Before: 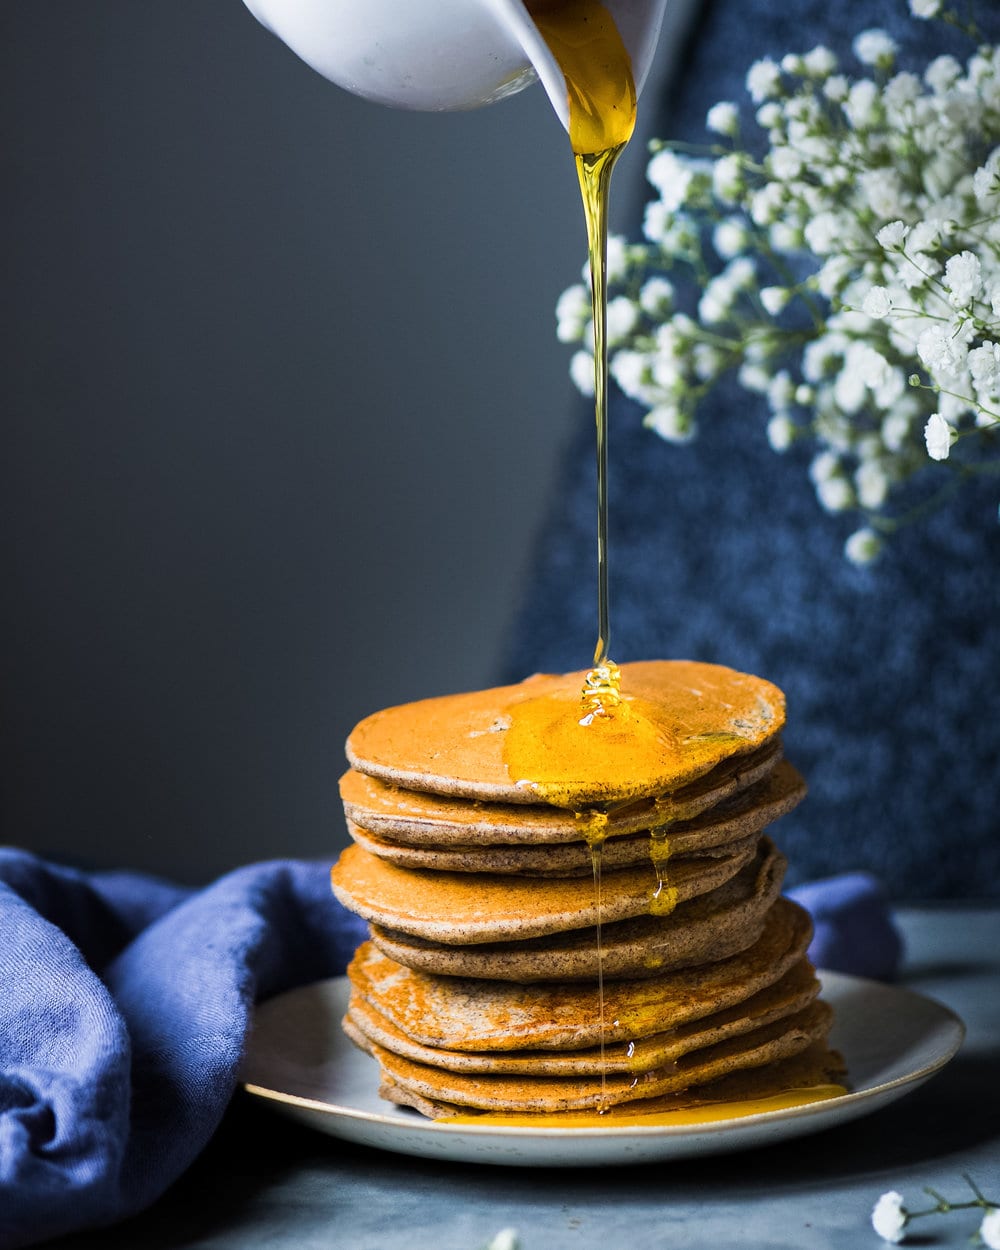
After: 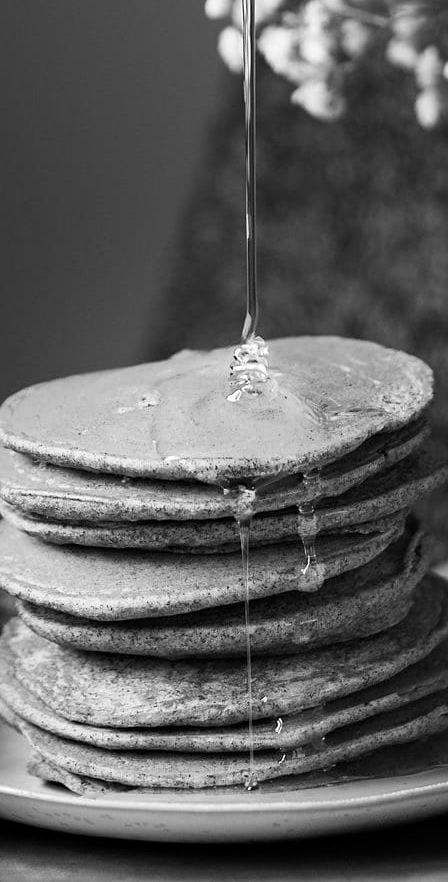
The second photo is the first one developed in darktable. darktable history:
color zones: curves: ch1 [(0, -0.394) (0.143, -0.394) (0.286, -0.394) (0.429, -0.392) (0.571, -0.391) (0.714, -0.391) (0.857, -0.391) (1, -0.394)]
tone equalizer: on, module defaults
crop: left 35.26%, top 25.987%, right 19.895%, bottom 3.395%
sharpen: amount 0.209
